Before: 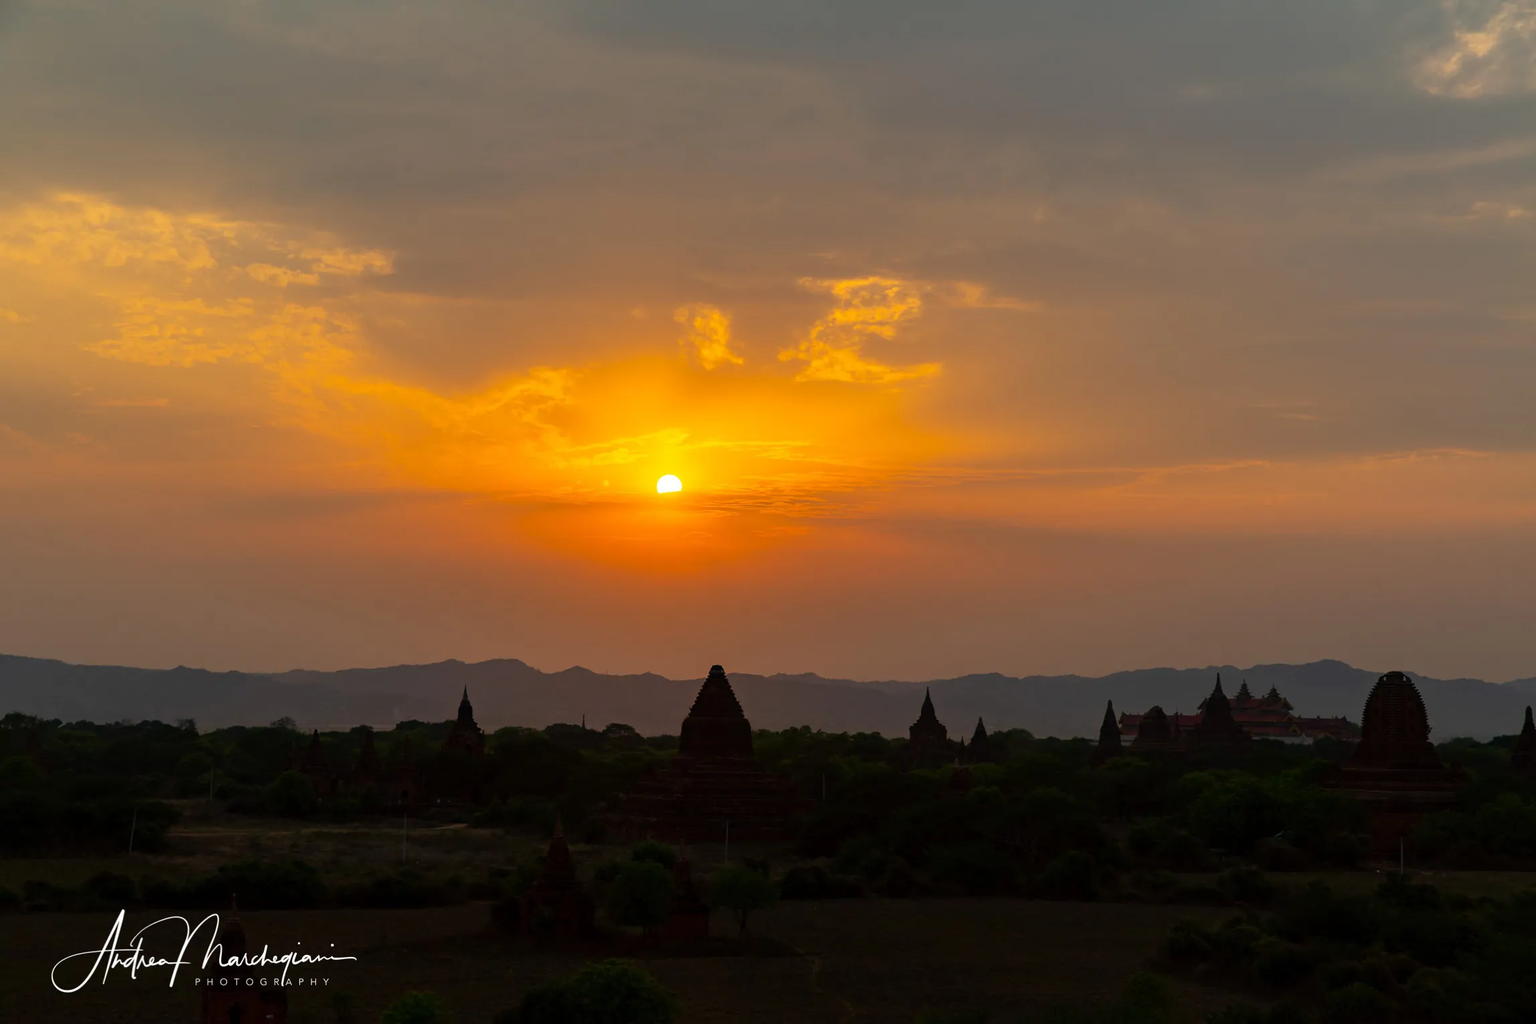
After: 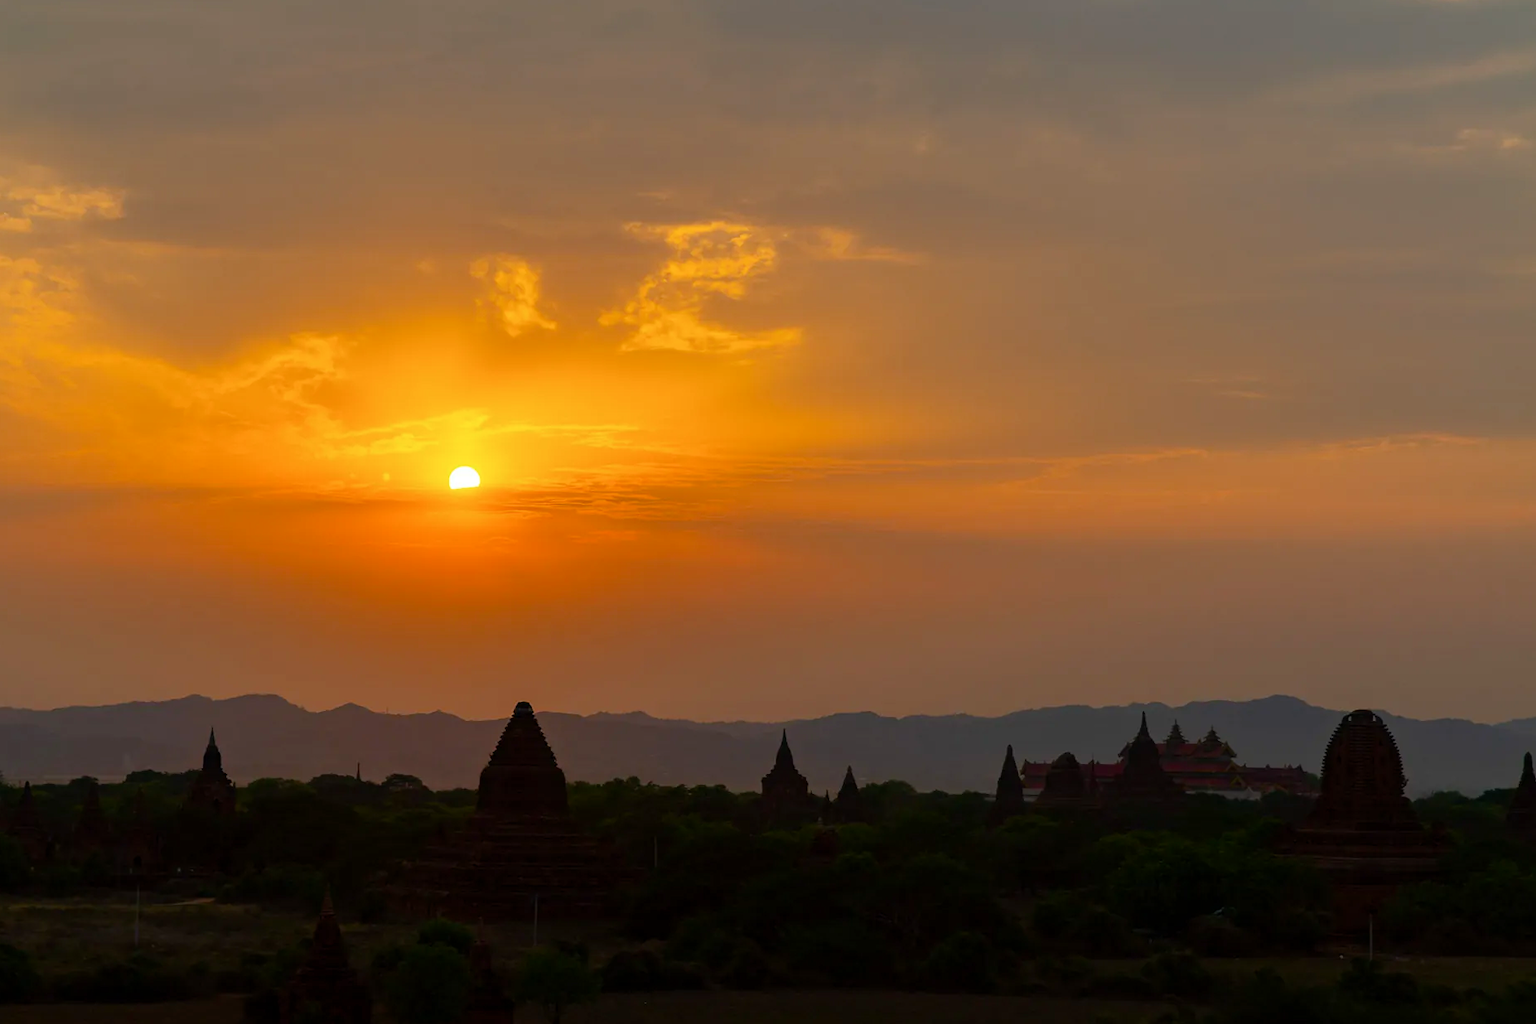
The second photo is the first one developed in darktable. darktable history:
color balance rgb: perceptual saturation grading › global saturation 20%, perceptual saturation grading › highlights -25%, perceptual saturation grading › shadows 25%
crop: left 19.159%, top 9.58%, bottom 9.58%
